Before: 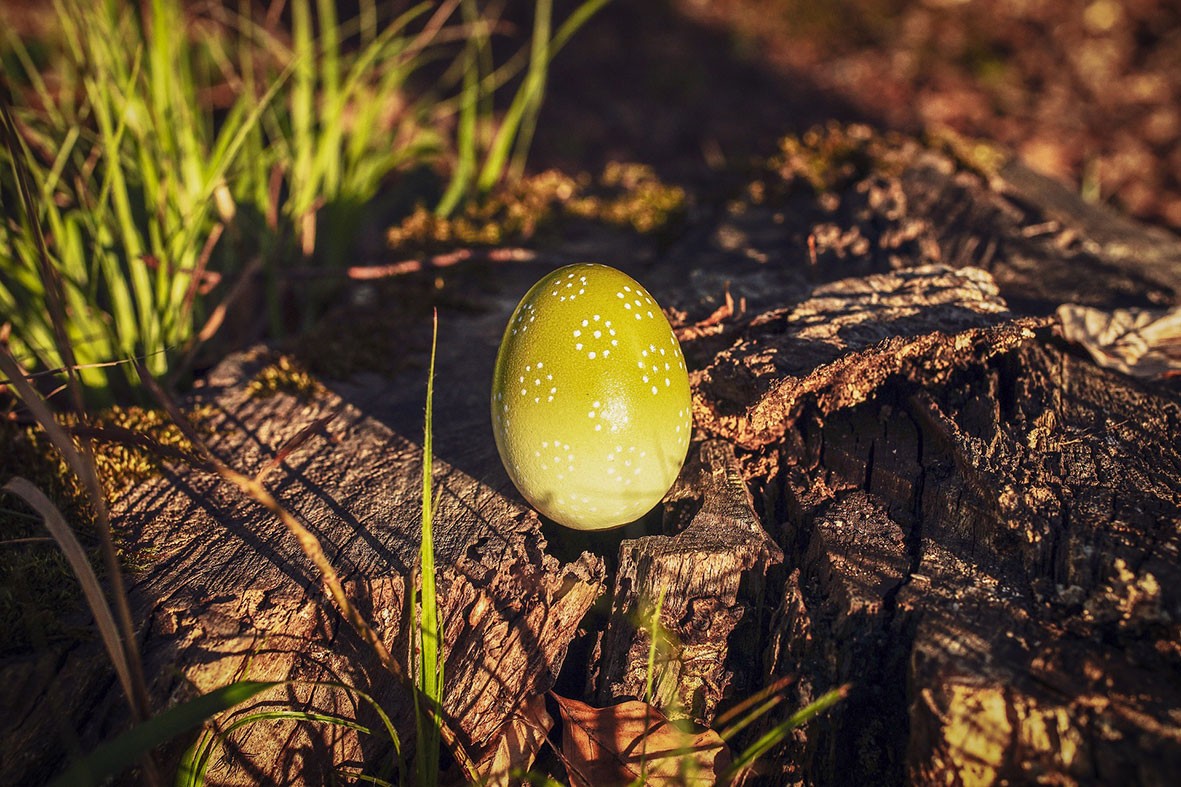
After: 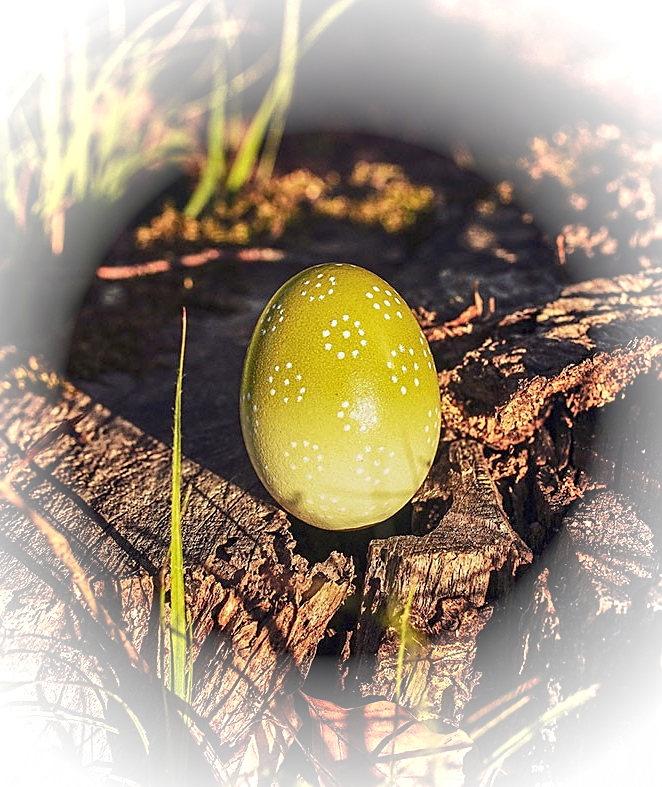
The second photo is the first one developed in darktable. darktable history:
shadows and highlights: shadows 59.97, soften with gaussian
vignetting: fall-off start 67.15%, brightness 0.987, saturation -0.49, width/height ratio 1.012
crop: left 21.298%, right 22.606%
sharpen: on, module defaults
